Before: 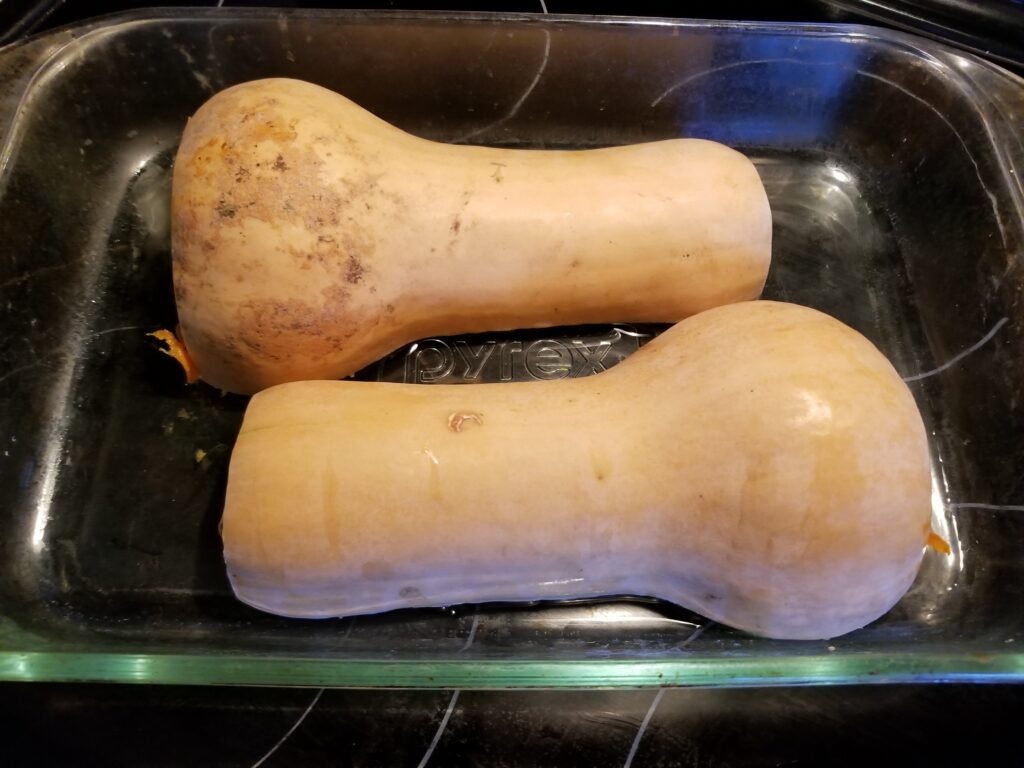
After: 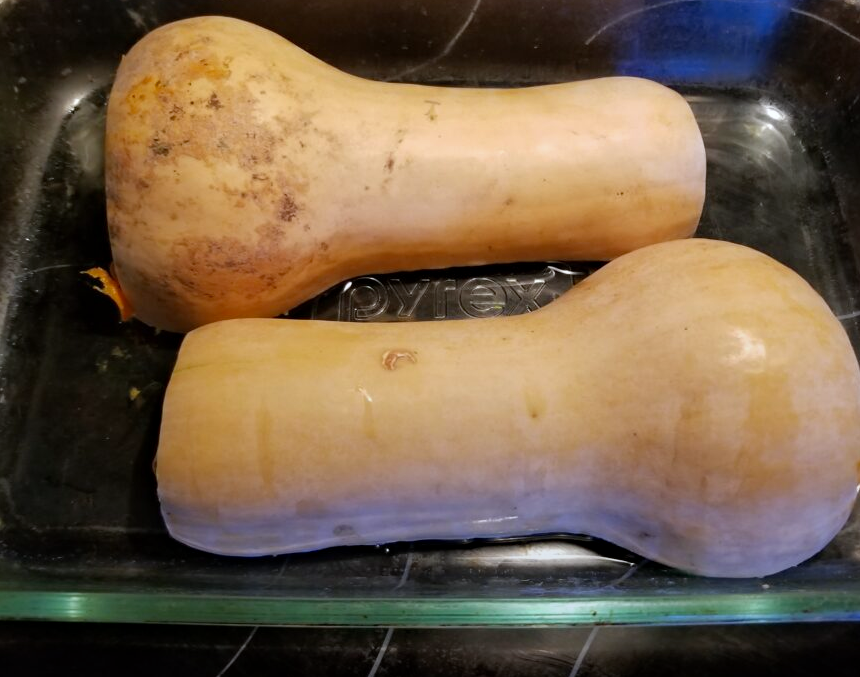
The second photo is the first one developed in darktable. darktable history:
haze removal: strength 0.1, compatibility mode true, adaptive false
white balance: red 0.974, blue 1.044
graduated density: rotation -180°, offset 27.42
vibrance: vibrance 50%
crop: left 6.446%, top 8.188%, right 9.538%, bottom 3.548%
